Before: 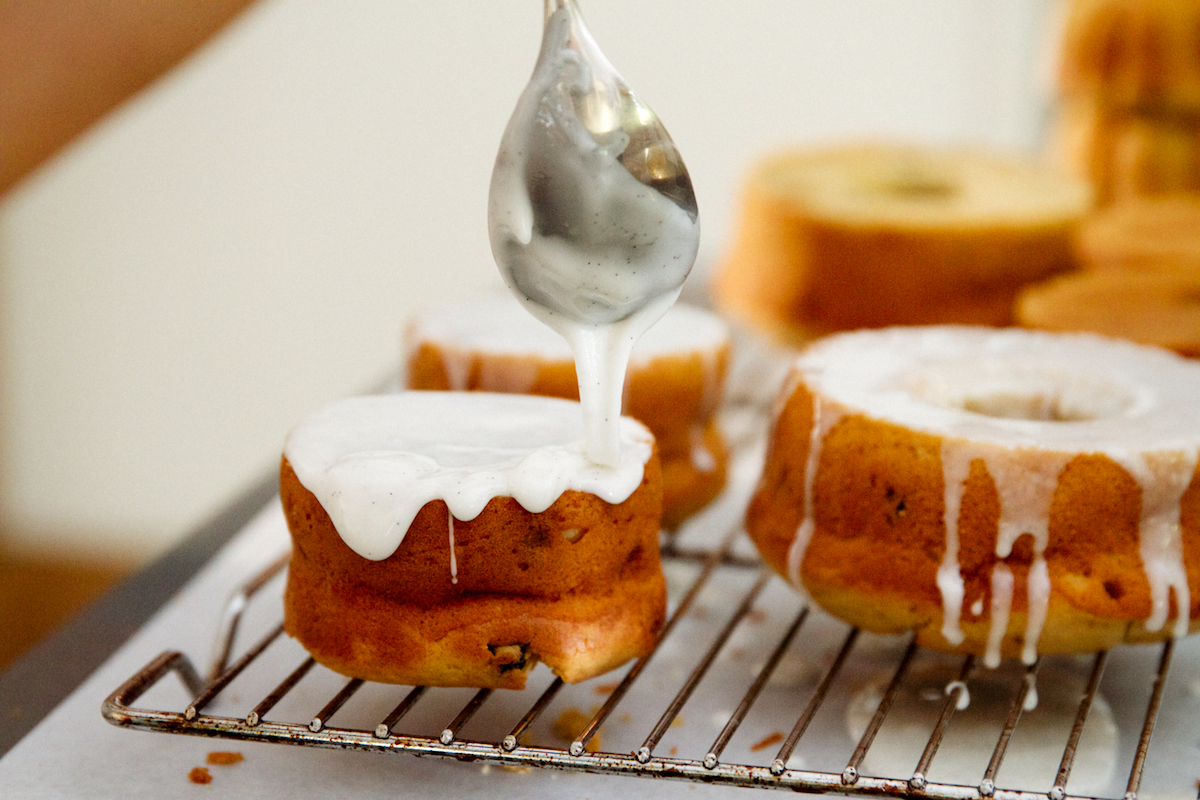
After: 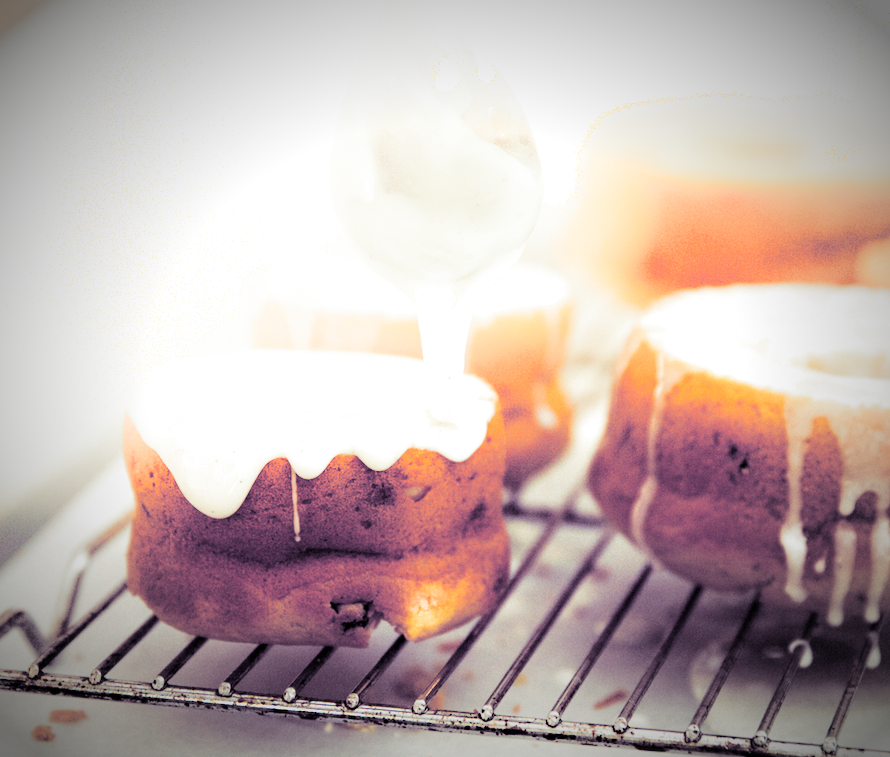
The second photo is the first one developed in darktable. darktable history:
vignetting: fall-off start 67.5%, fall-off radius 67.23%, brightness -0.813, automatic ratio true
exposure: black level correction 0.001, exposure 0.5 EV, compensate exposure bias true, compensate highlight preservation false
shadows and highlights: shadows -21.3, highlights 100, soften with gaussian
split-toning: shadows › hue 266.4°, shadows › saturation 0.4, highlights › hue 61.2°, highlights › saturation 0.3, compress 0%
crop and rotate: left 13.15%, top 5.251%, right 12.609%
